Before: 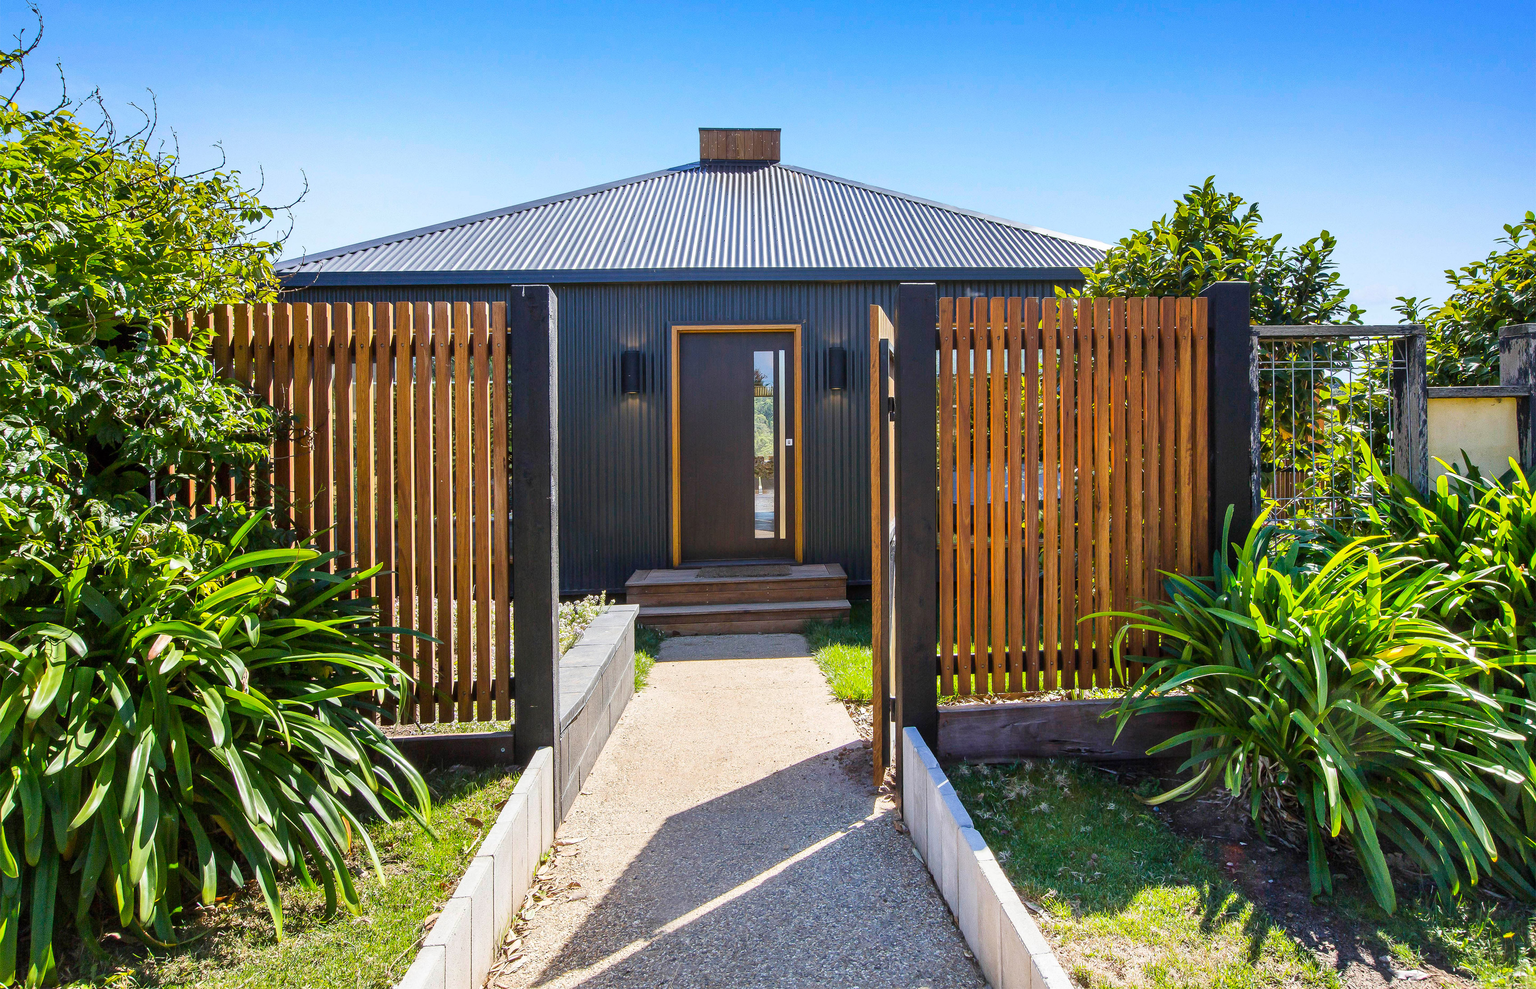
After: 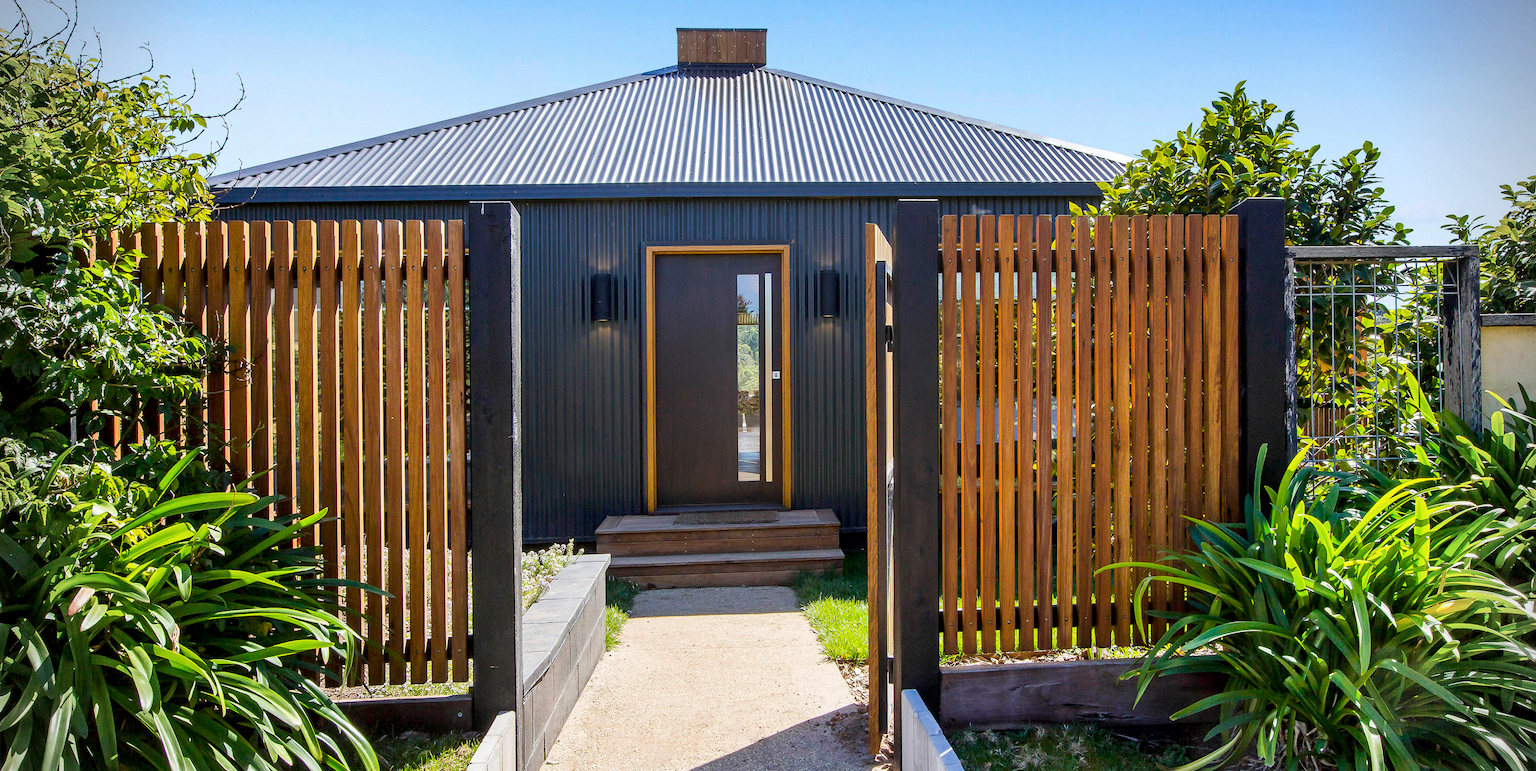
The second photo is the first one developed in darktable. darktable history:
contrast brightness saturation: saturation -0.025
vignetting: fall-off start 87.86%, fall-off radius 24.7%, brightness -0.344, unbound false
exposure: black level correction 0.005, exposure 0.001 EV, compensate highlight preservation false
crop: left 5.648%, top 10.403%, right 3.776%, bottom 18.885%
